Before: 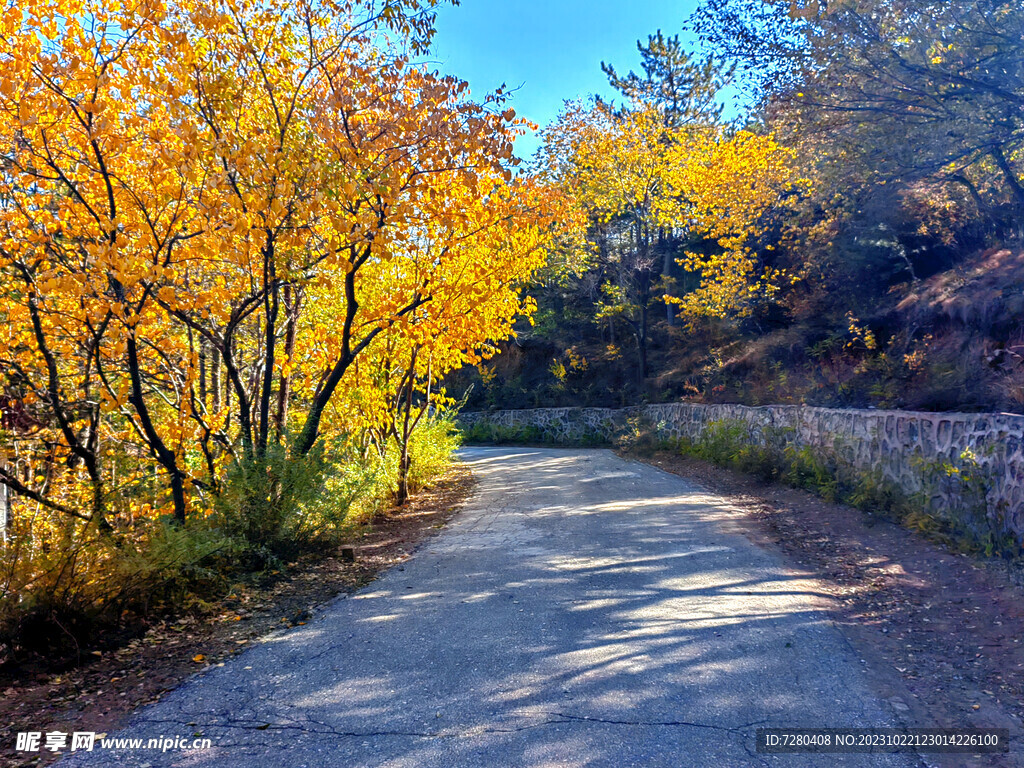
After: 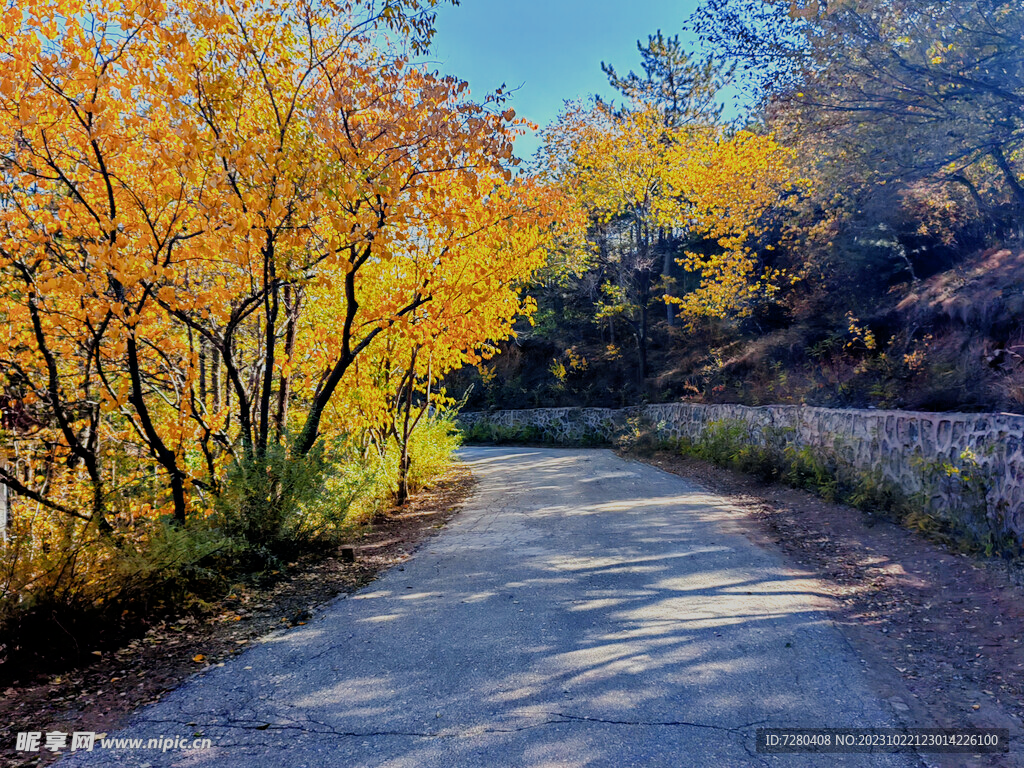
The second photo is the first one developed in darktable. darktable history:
filmic rgb: black relative exposure -7.1 EV, white relative exposure 5.34 EV, hardness 3.02
